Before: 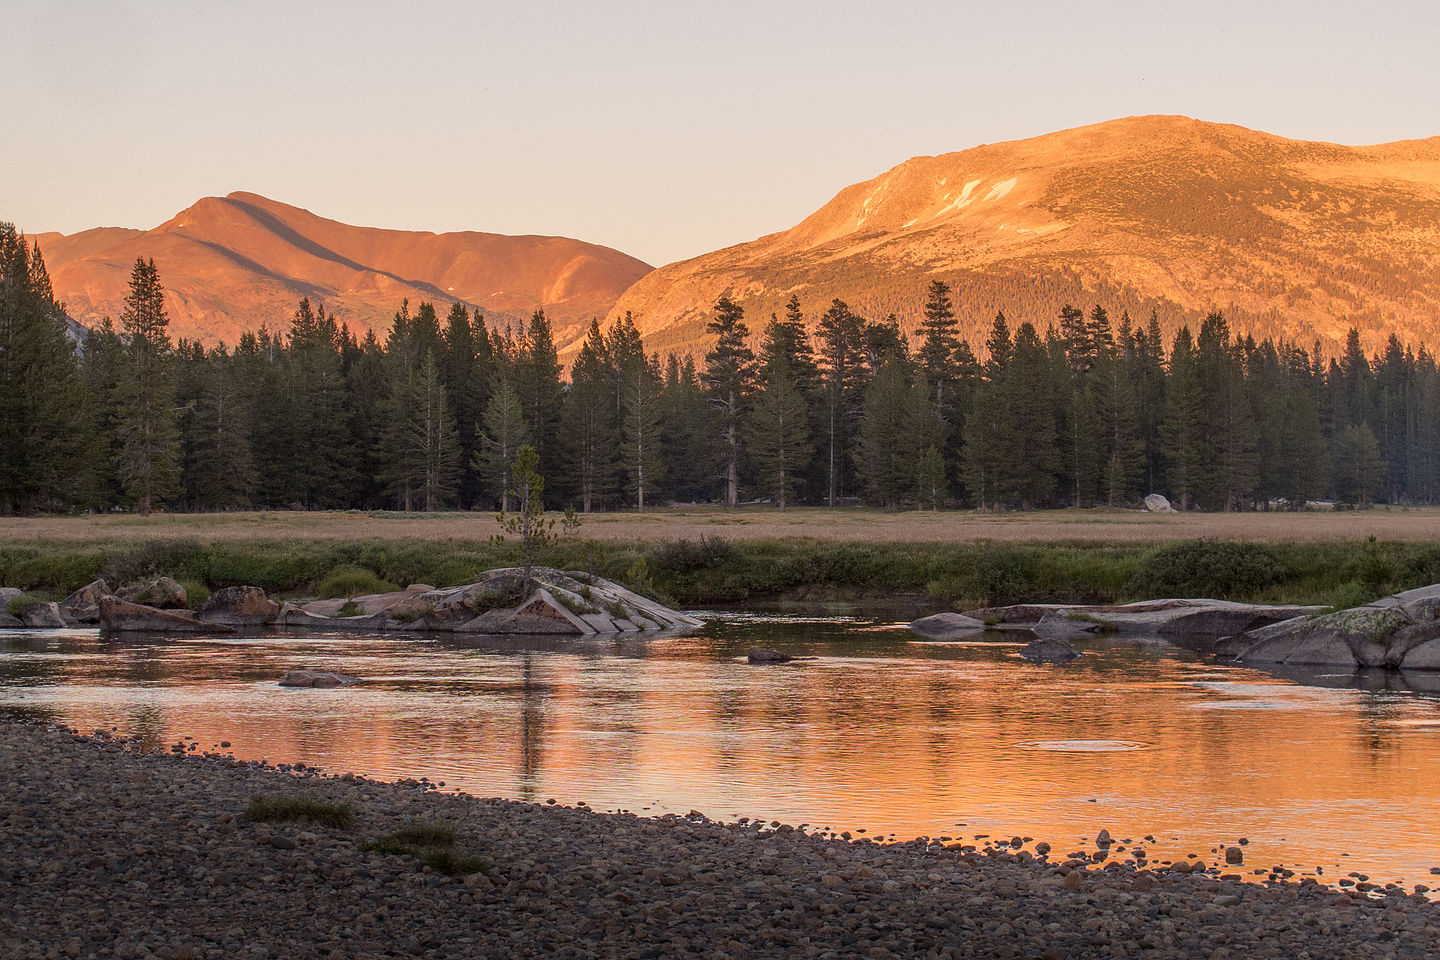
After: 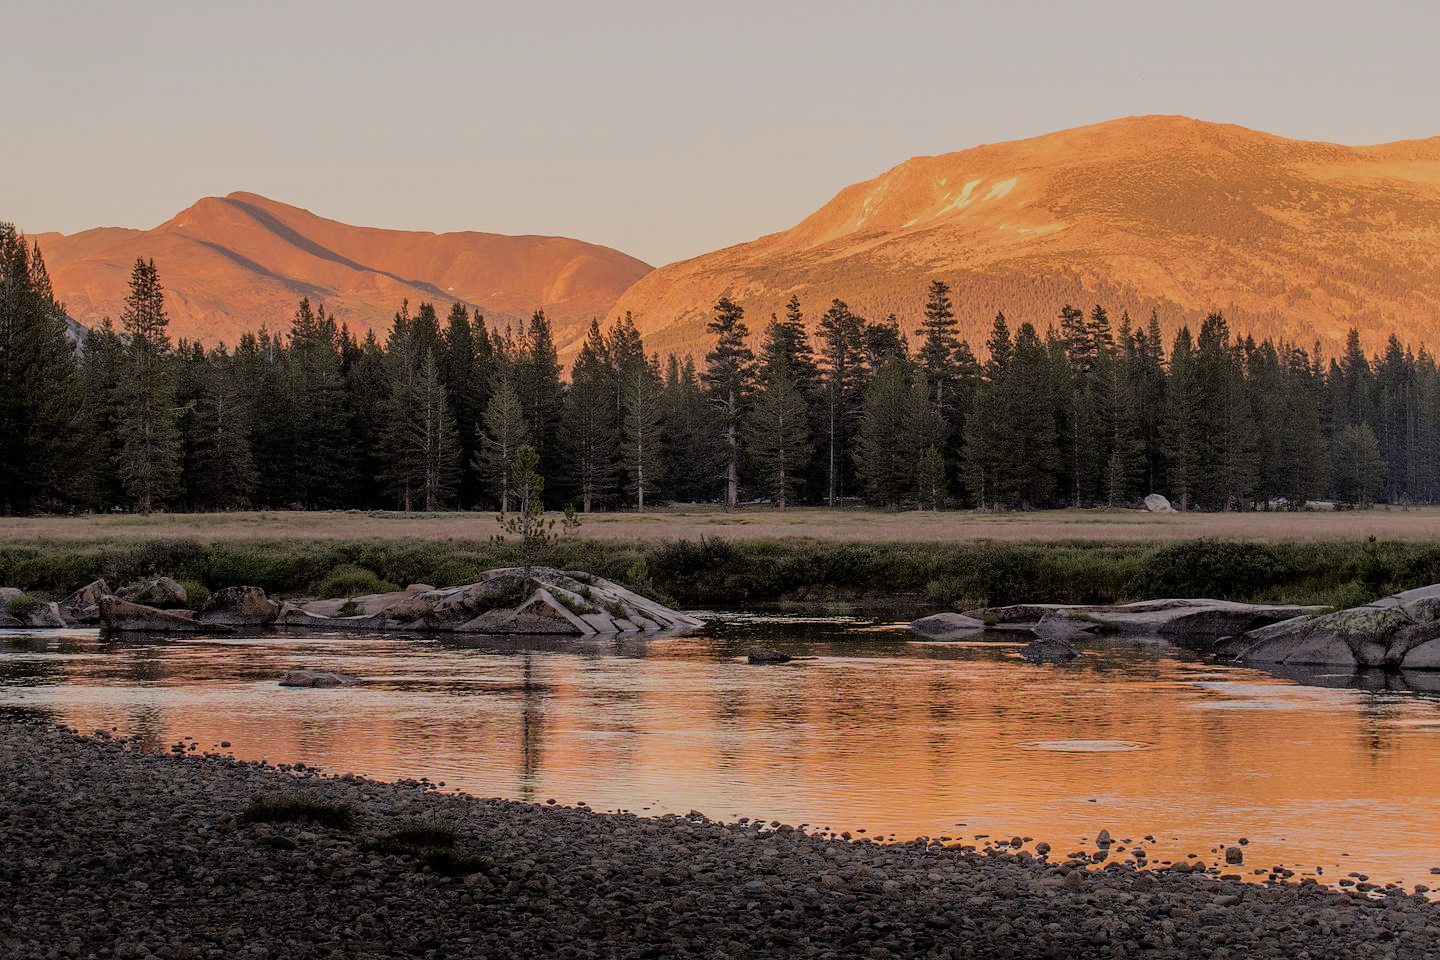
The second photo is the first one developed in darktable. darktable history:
contrast brightness saturation: saturation -0.05
filmic rgb: black relative exposure -6.15 EV, white relative exposure 6.96 EV, hardness 2.23, color science v6 (2022)
